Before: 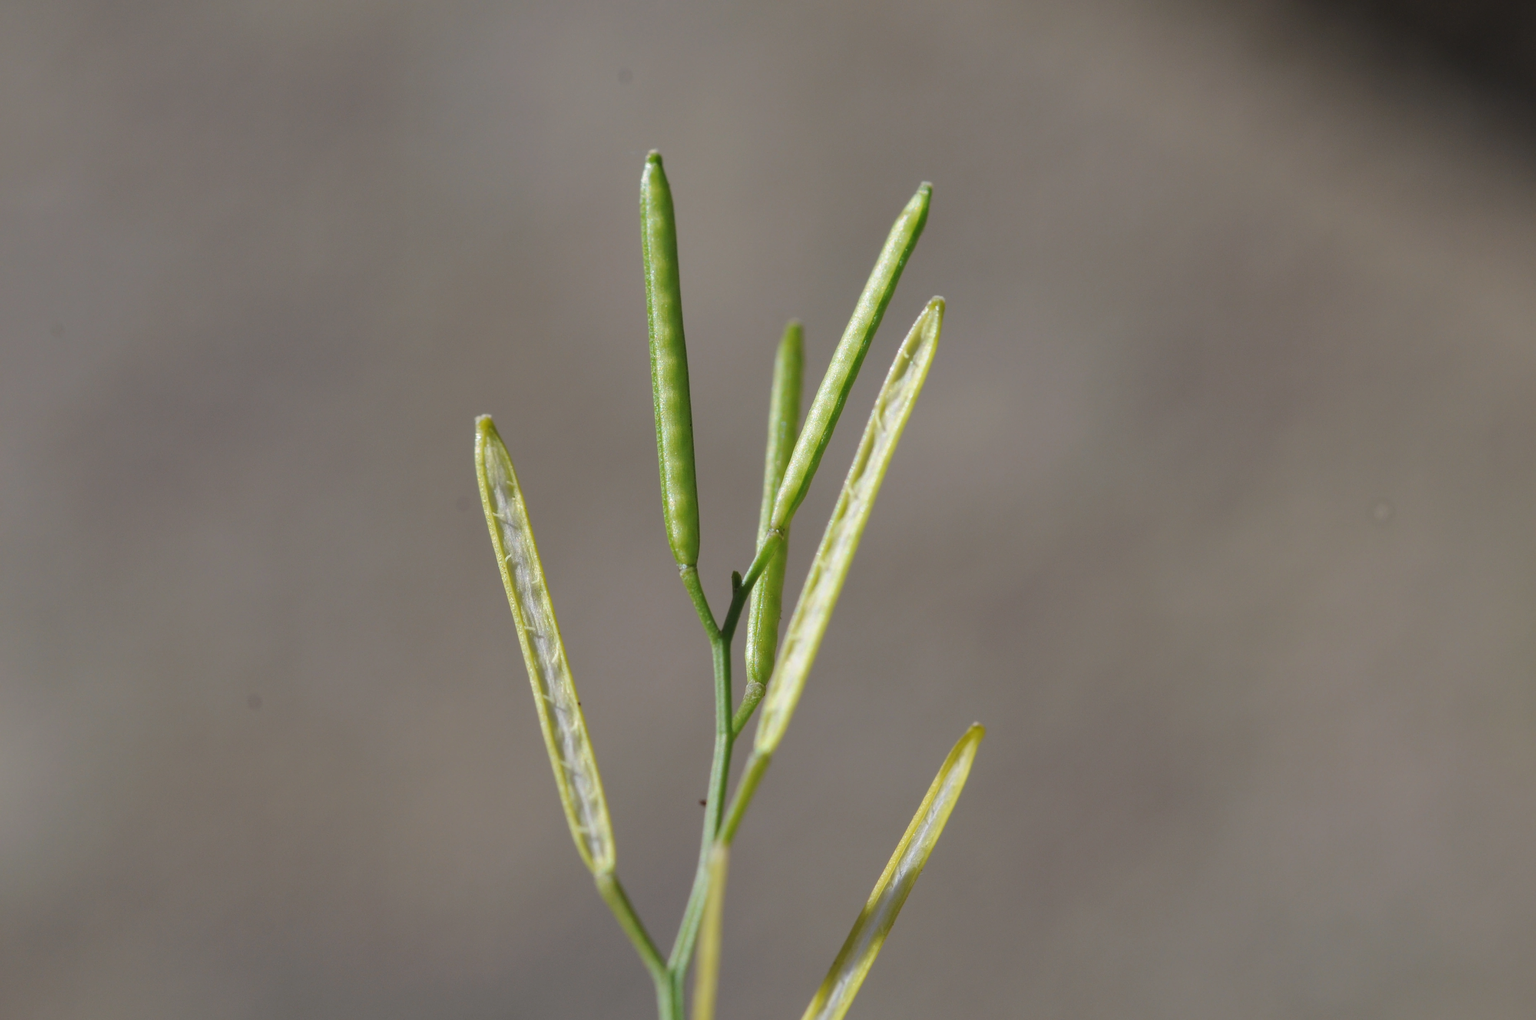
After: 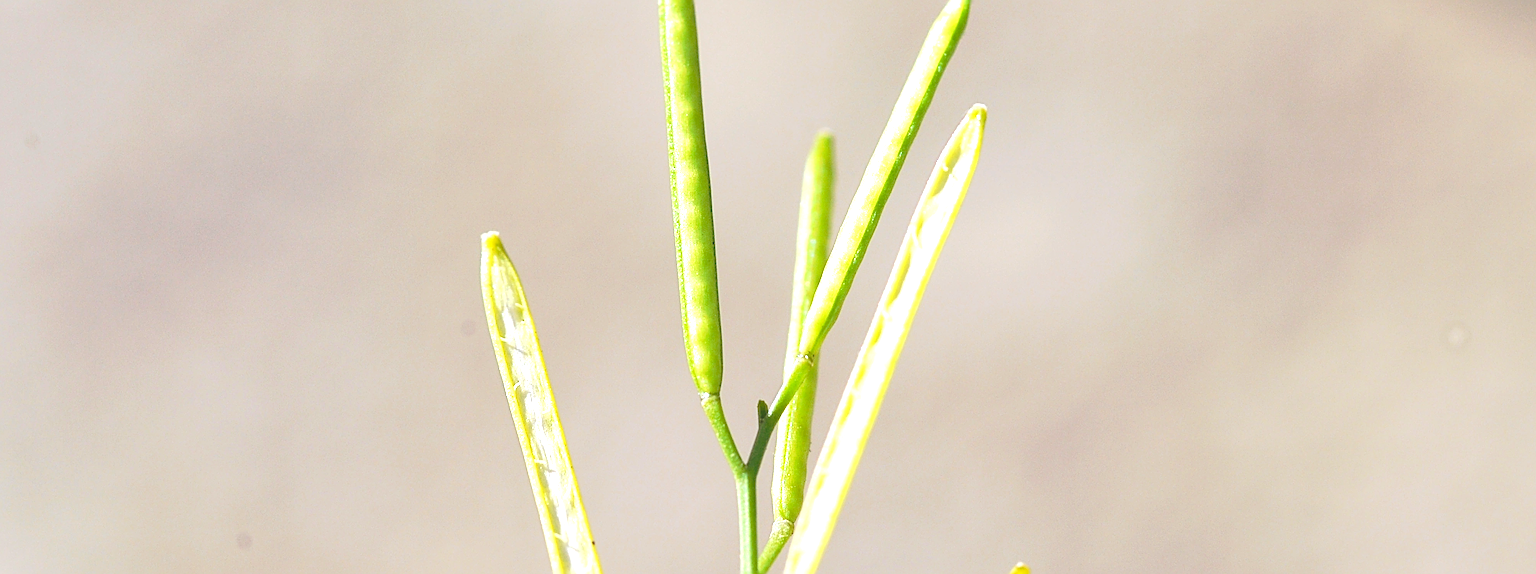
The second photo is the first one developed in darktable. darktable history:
sharpen: radius 3.701, amount 0.942
tone curve: curves: ch0 [(0, 0) (0.003, 0.128) (0.011, 0.133) (0.025, 0.133) (0.044, 0.141) (0.069, 0.152) (0.1, 0.169) (0.136, 0.201) (0.177, 0.239) (0.224, 0.294) (0.277, 0.358) (0.335, 0.428) (0.399, 0.488) (0.468, 0.55) (0.543, 0.611) (0.623, 0.678) (0.709, 0.755) (0.801, 0.843) (0.898, 0.91) (1, 1)], preserve colors none
exposure: black level correction 0.001, exposure 1.645 EV, compensate exposure bias true, compensate highlight preservation false
color balance rgb: perceptual saturation grading › global saturation 16.83%, global vibrance 15.015%
crop: left 1.819%, top 19.561%, right 5.221%, bottom 28.027%
